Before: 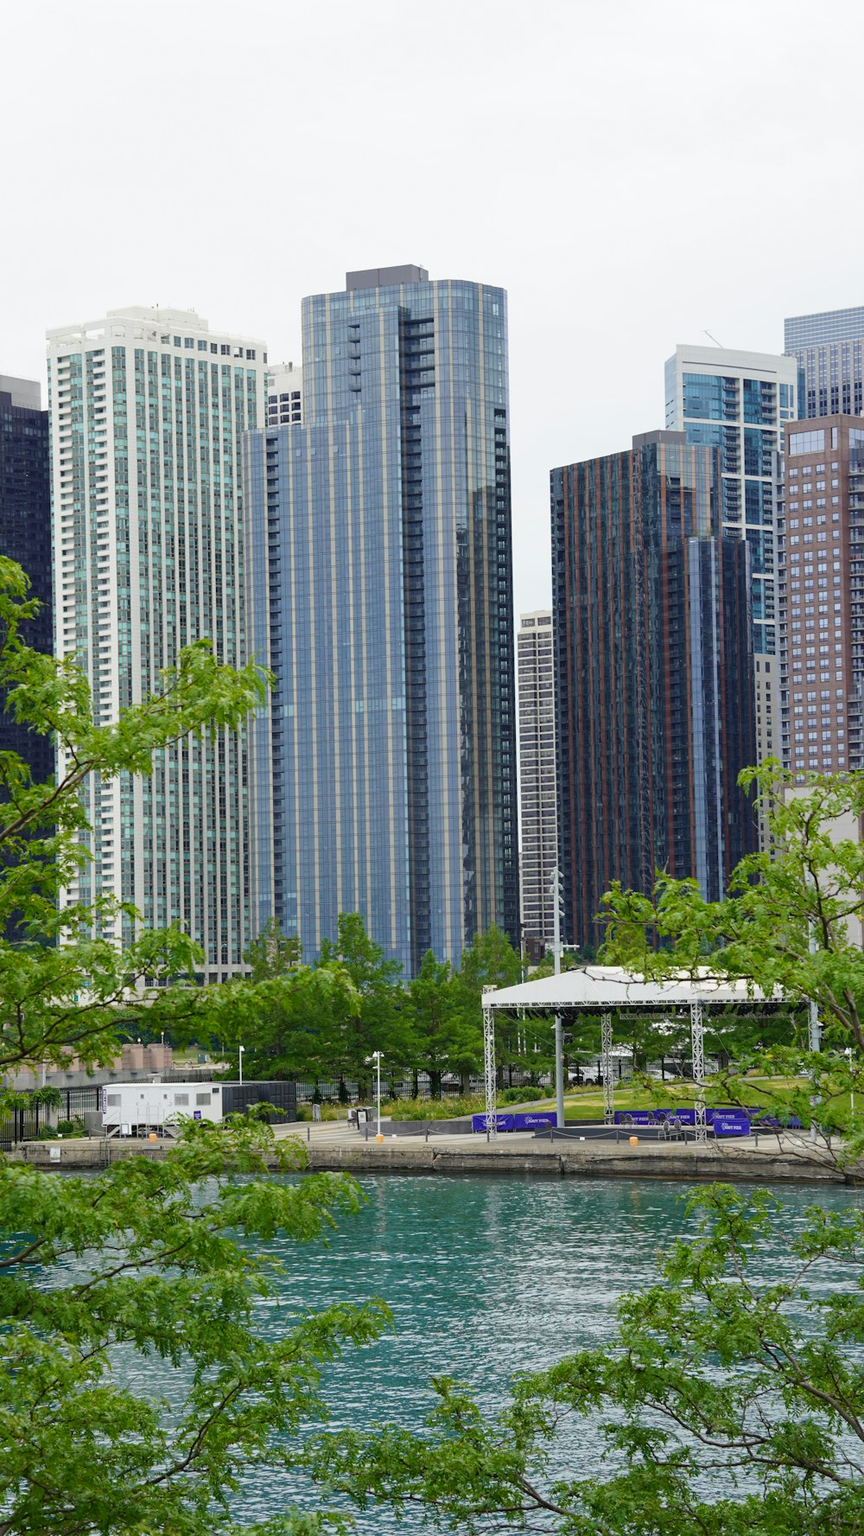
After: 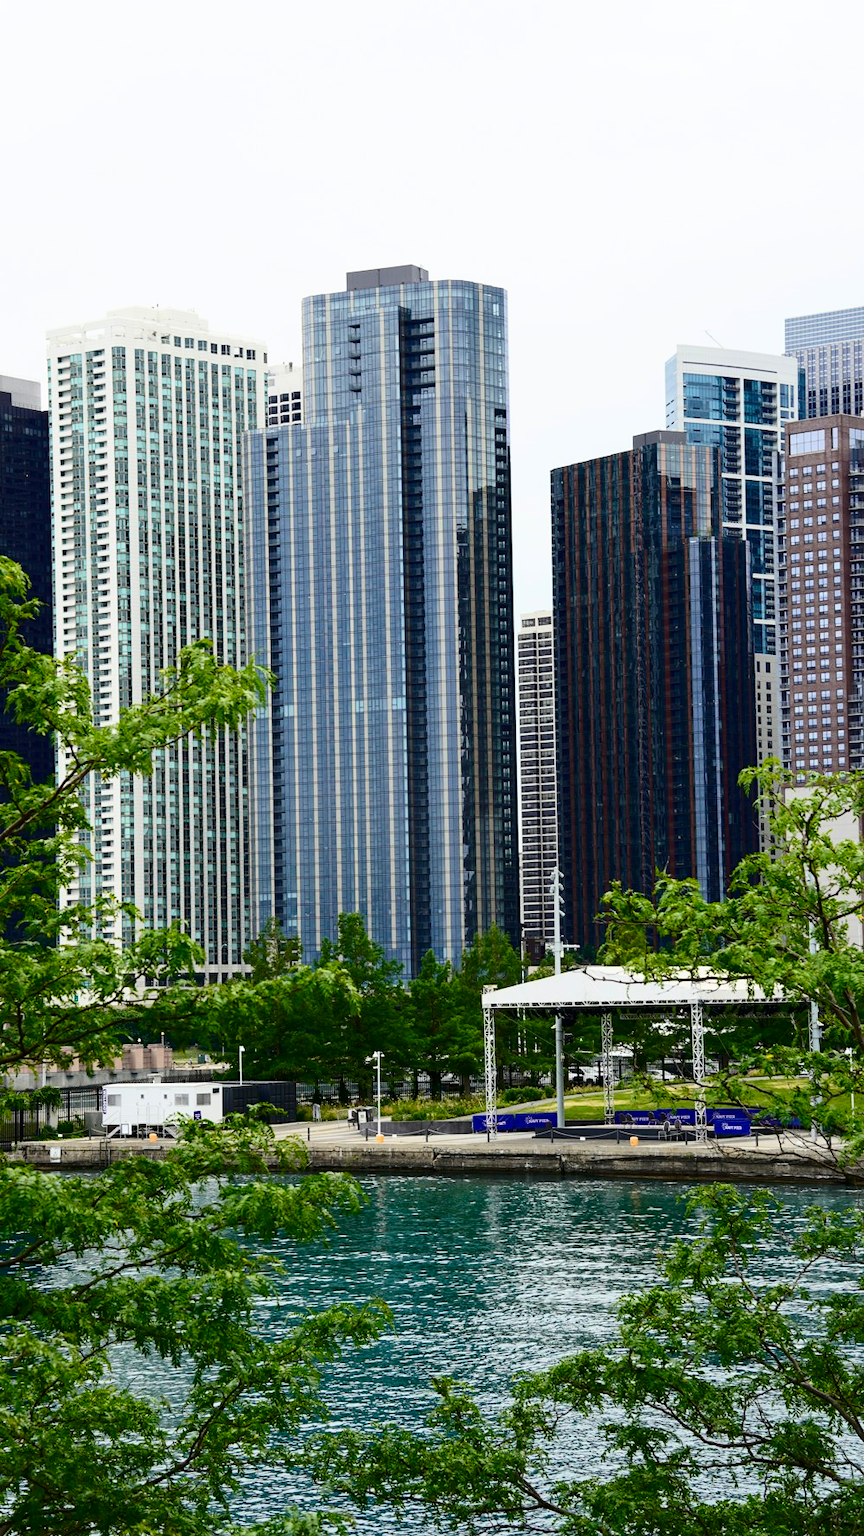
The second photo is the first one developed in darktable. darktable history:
contrast brightness saturation: contrast 0.331, brightness -0.066, saturation 0.167
